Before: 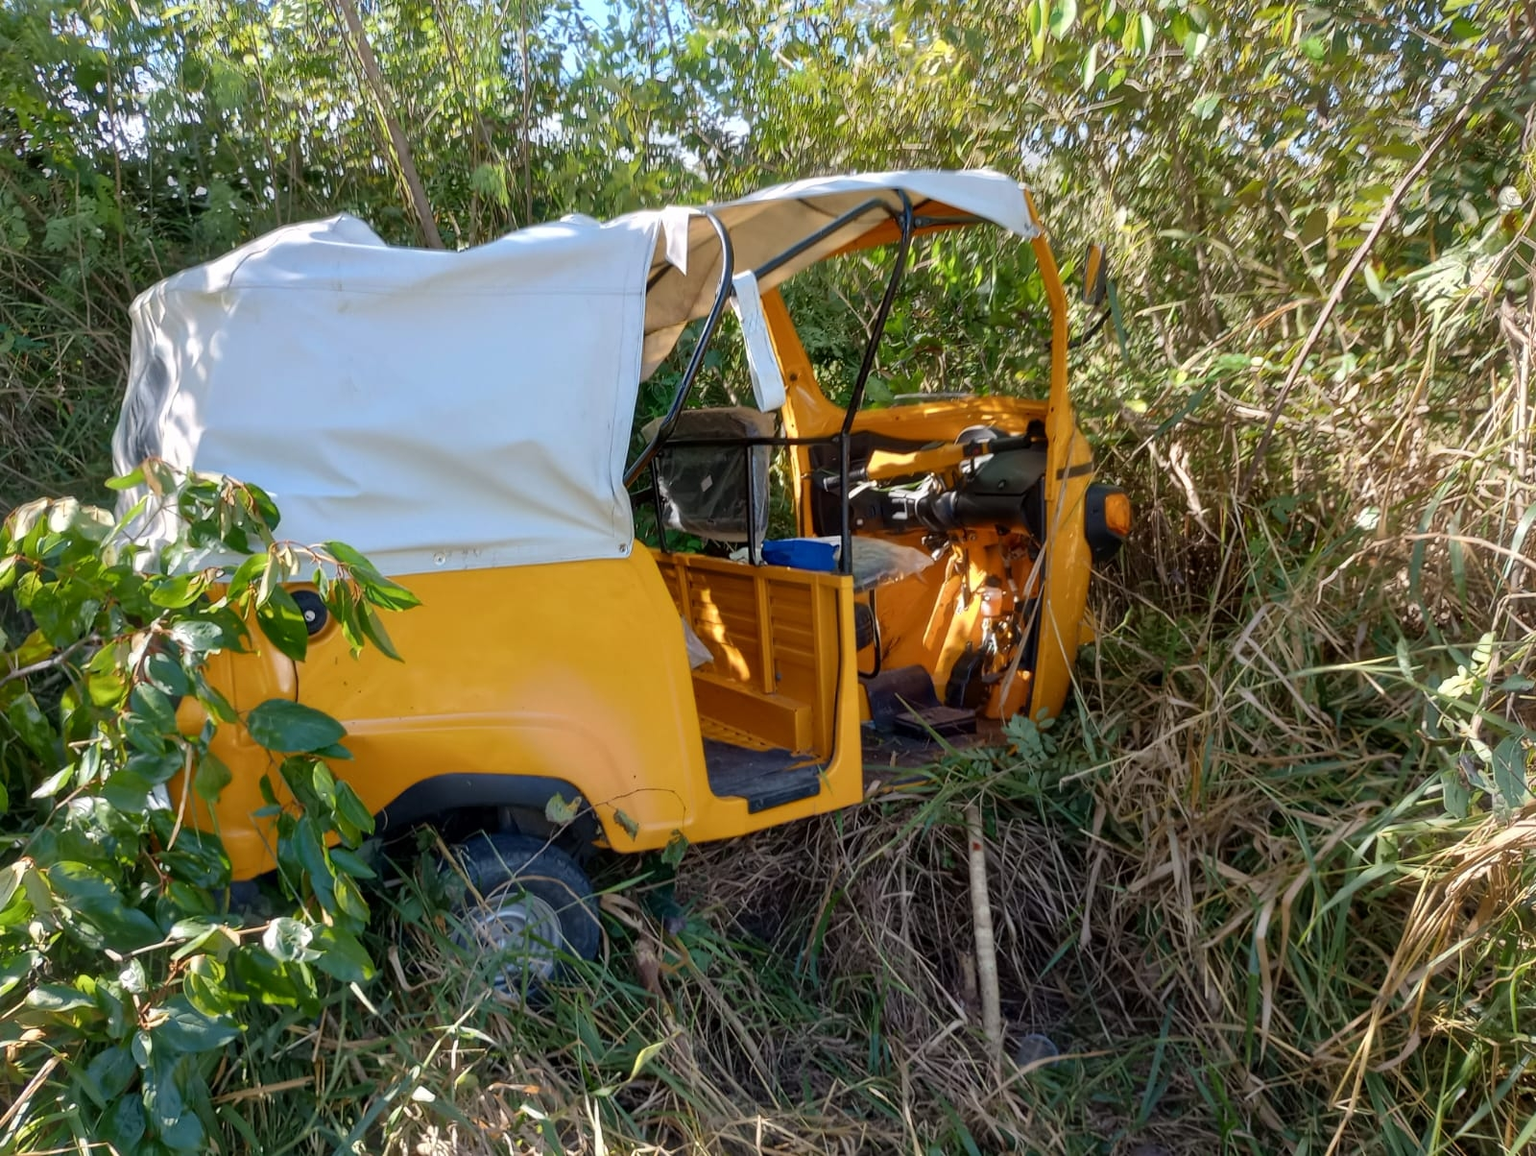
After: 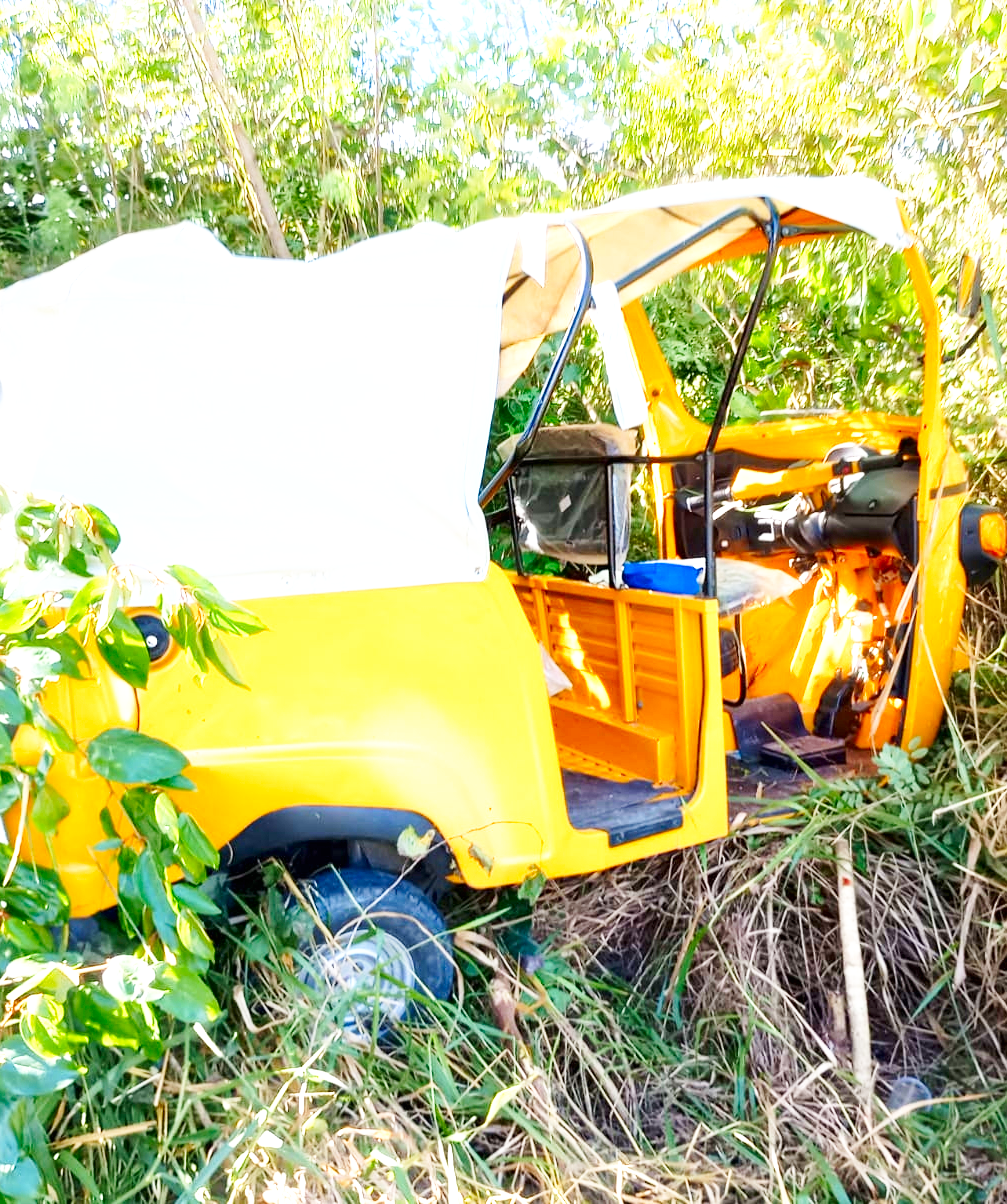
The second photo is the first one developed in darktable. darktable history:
exposure: black level correction 0, exposure 1.48 EV, compensate highlight preservation false
crop: left 10.697%, right 26.324%
base curve: curves: ch0 [(0, 0) (0.005, 0.002) (0.15, 0.3) (0.4, 0.7) (0.75, 0.95) (1, 1)], preserve colors none
contrast brightness saturation: contrast 0.036, saturation 0.162
contrast equalizer: y [[0.5, 0.486, 0.447, 0.446, 0.489, 0.5], [0.5 ×6], [0.5 ×6], [0 ×6], [0 ×6]], mix 0.192
